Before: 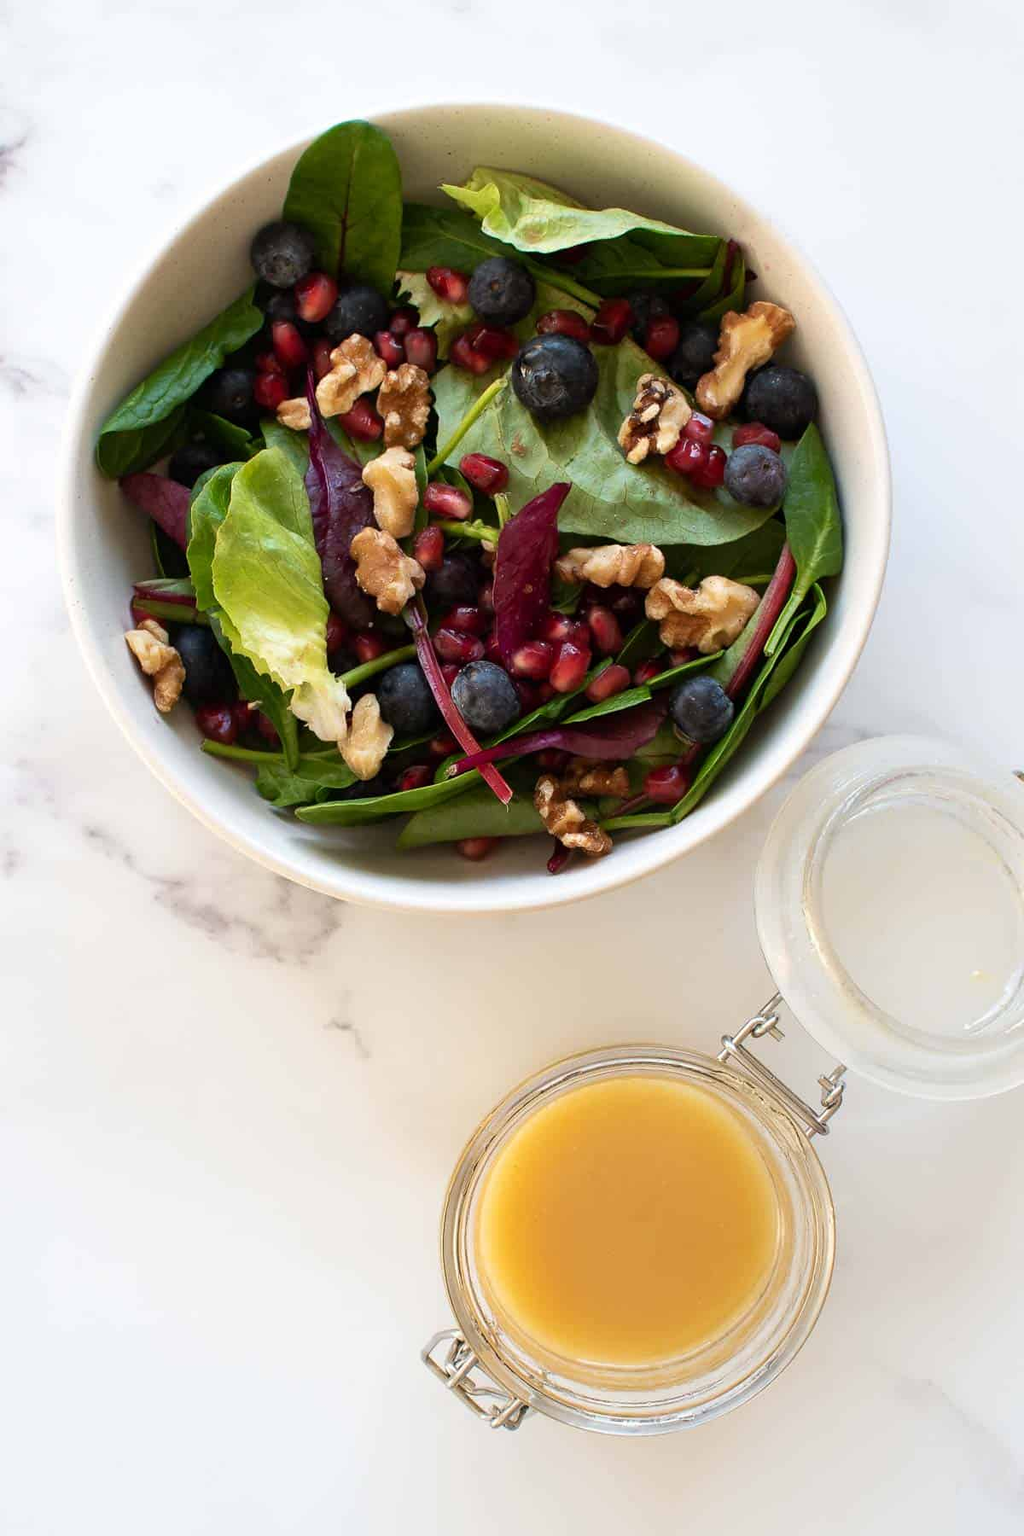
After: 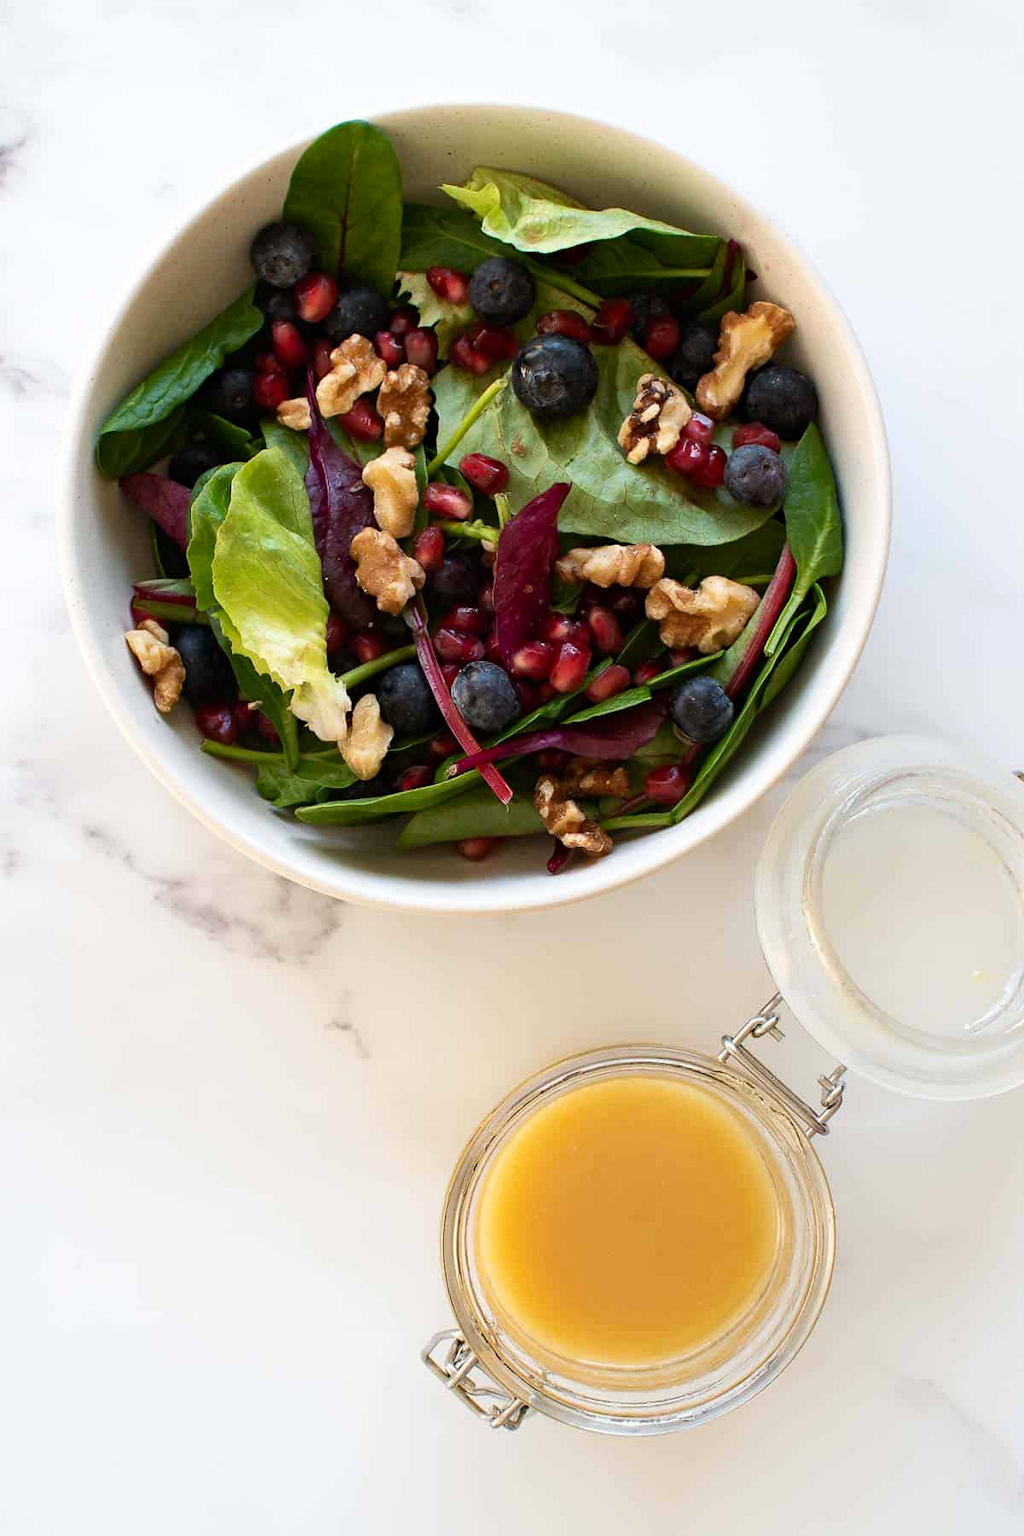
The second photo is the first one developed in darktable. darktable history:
haze removal: adaptive false
contrast brightness saturation: contrast 0.074
